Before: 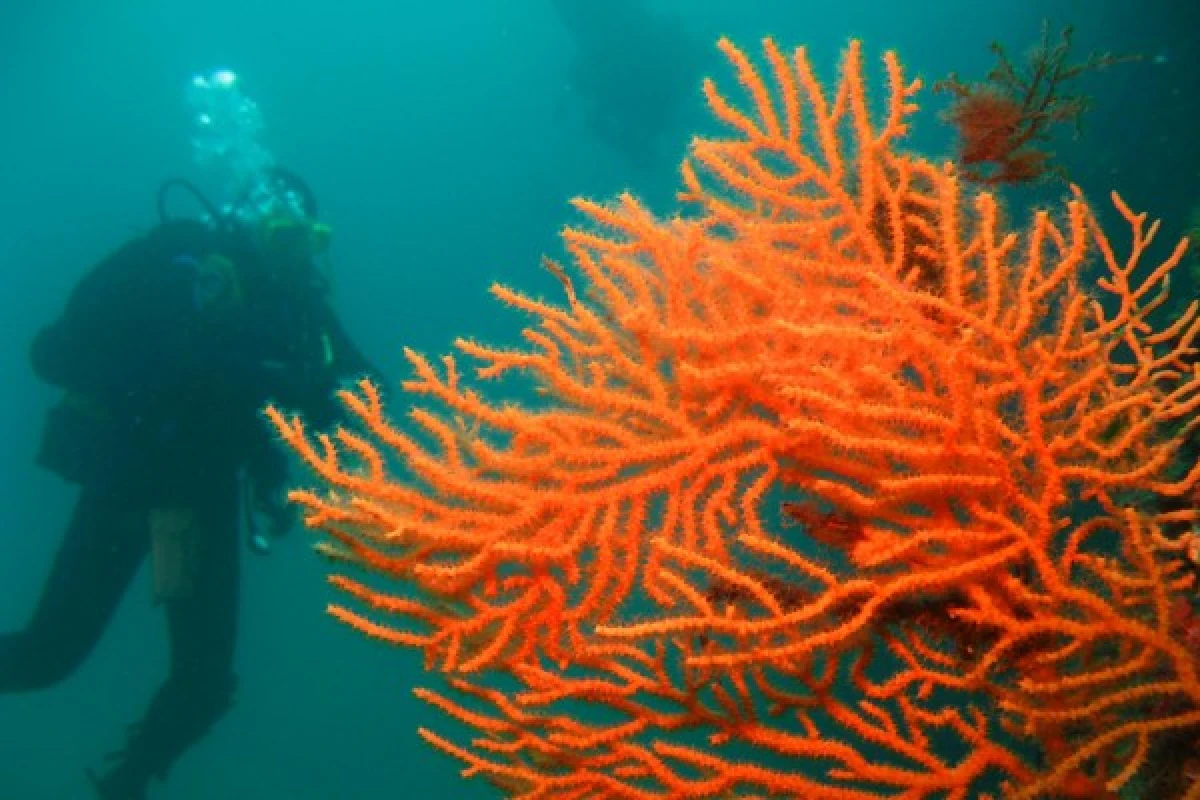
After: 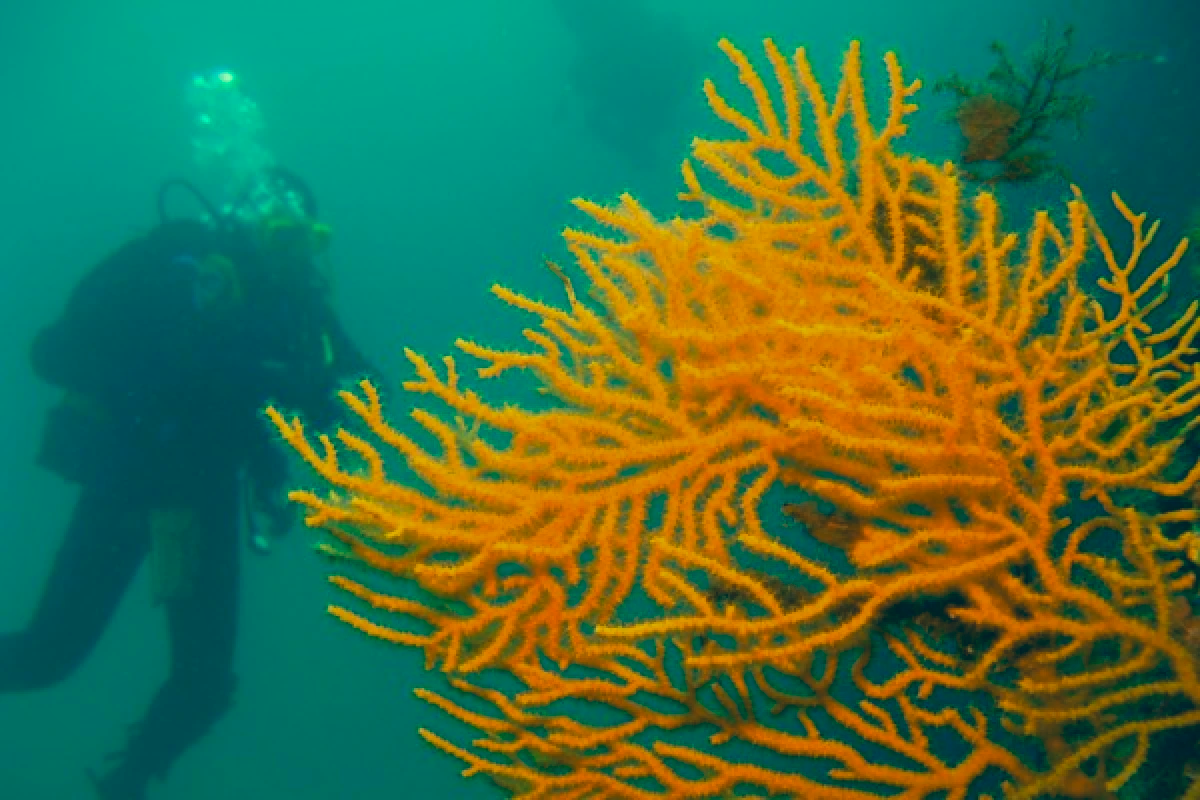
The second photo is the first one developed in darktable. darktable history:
tone equalizer: on, module defaults
color correction: highlights a* -15.58, highlights b* 40, shadows a* -40, shadows b* -26.18
shadows and highlights: shadows 40, highlights -60
